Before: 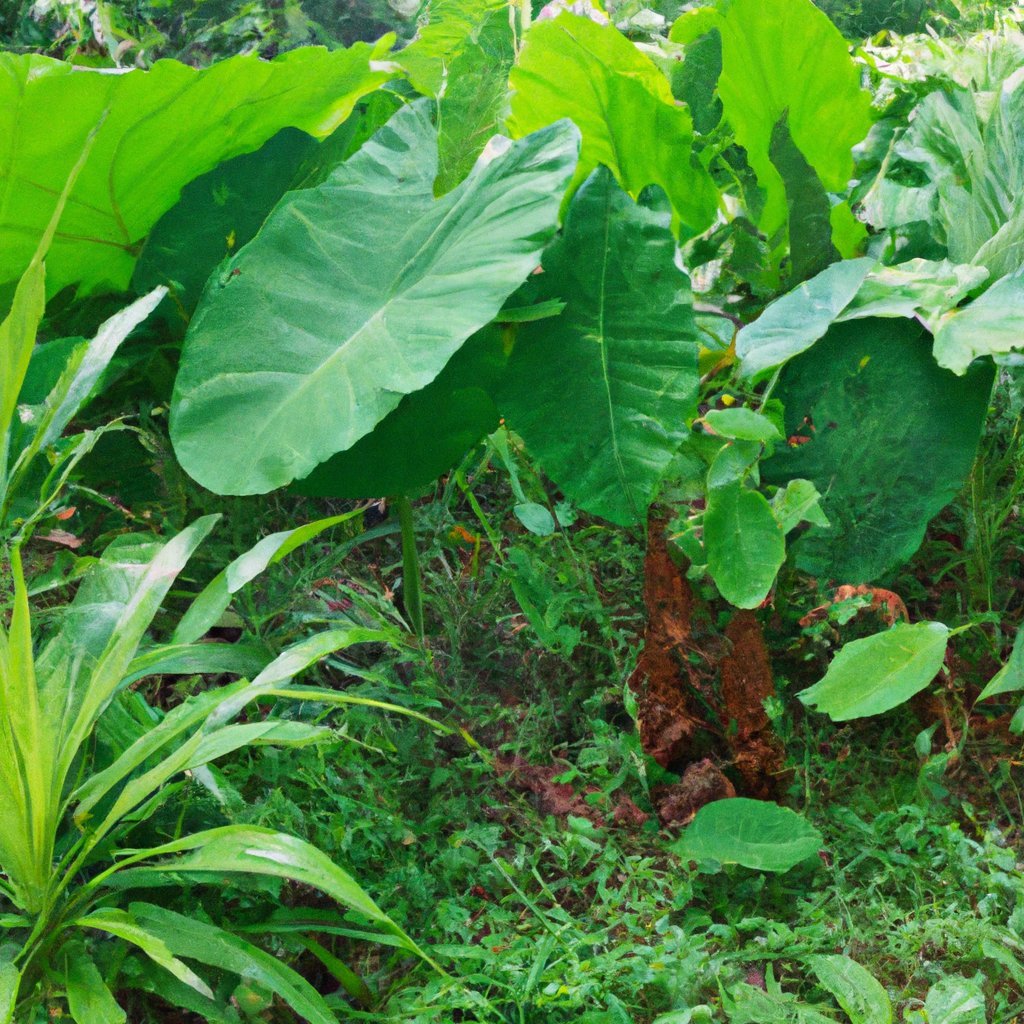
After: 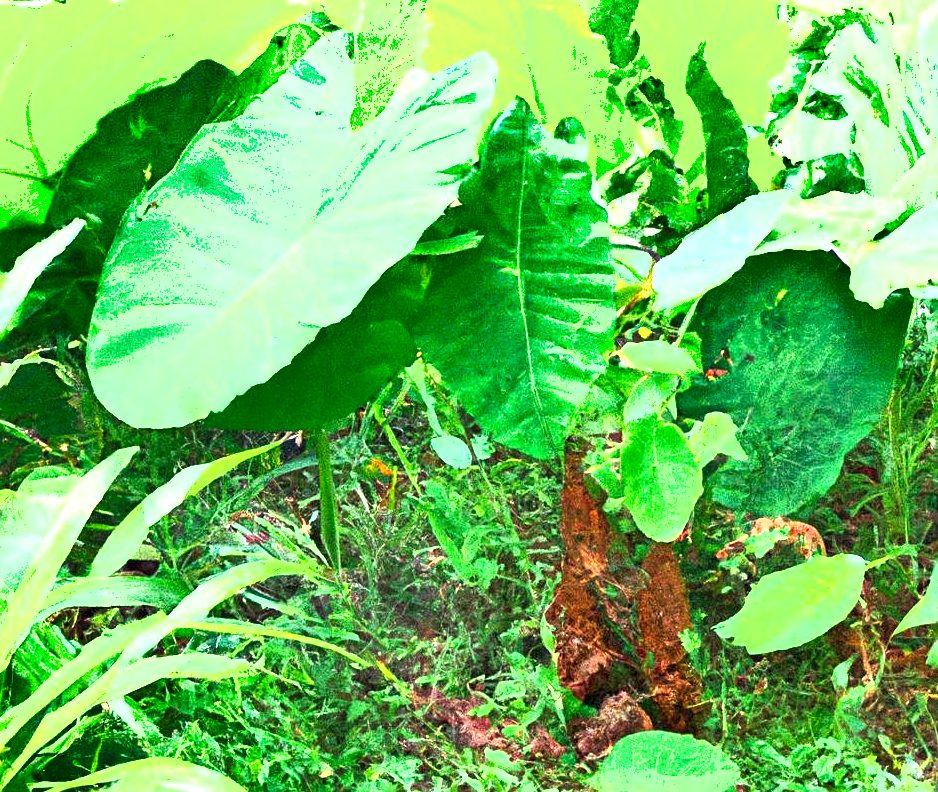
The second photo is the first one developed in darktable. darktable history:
crop: left 8.155%, top 6.611%, bottom 15.385%
color correction: highlights b* 3
exposure: black level correction 0.001, exposure 2 EV, compensate highlight preservation false
local contrast: highlights 100%, shadows 100%, detail 120%, midtone range 0.2
sharpen: on, module defaults
color zones: curves: ch1 [(0, 0.513) (0.143, 0.524) (0.286, 0.511) (0.429, 0.506) (0.571, 0.503) (0.714, 0.503) (0.857, 0.508) (1, 0.513)]
shadows and highlights: shadows 40, highlights -54, highlights color adjustment 46%, low approximation 0.01, soften with gaussian
